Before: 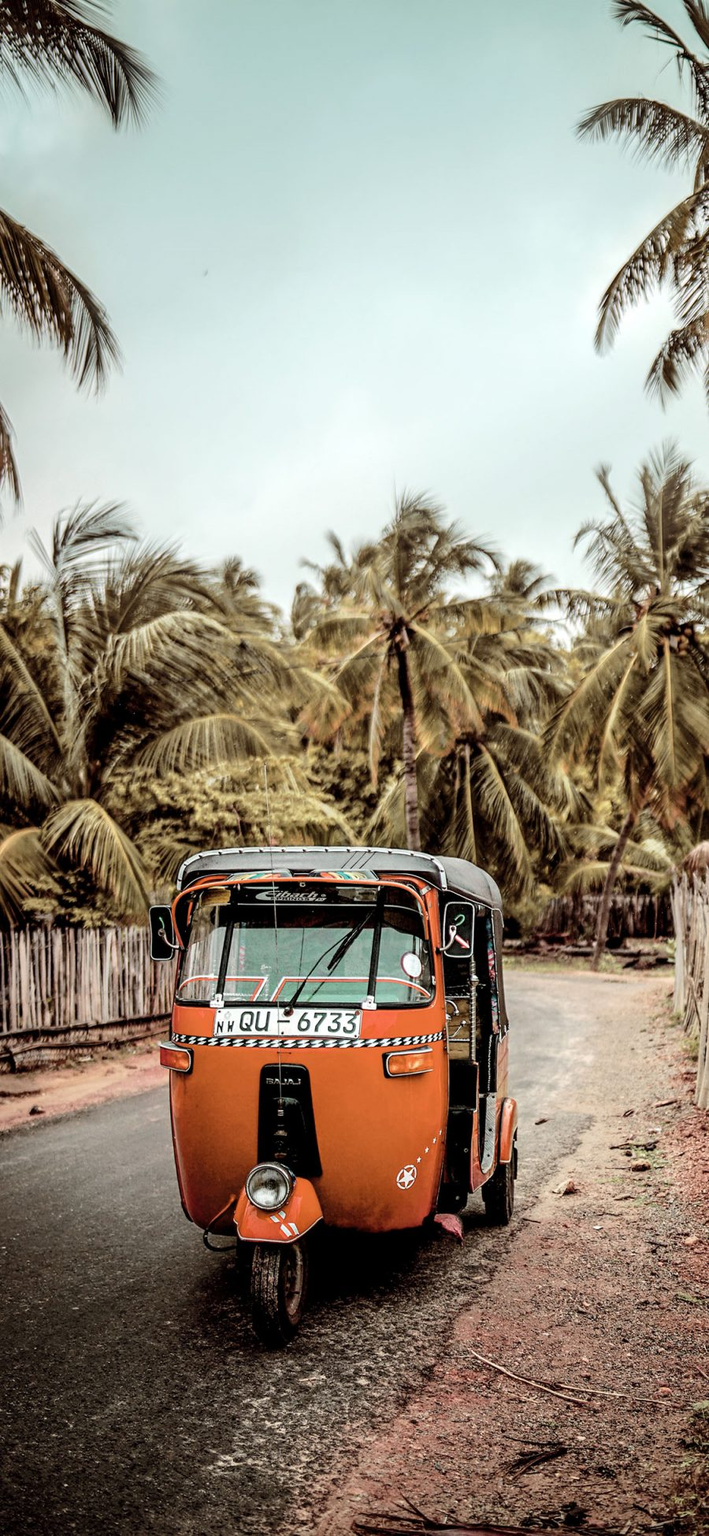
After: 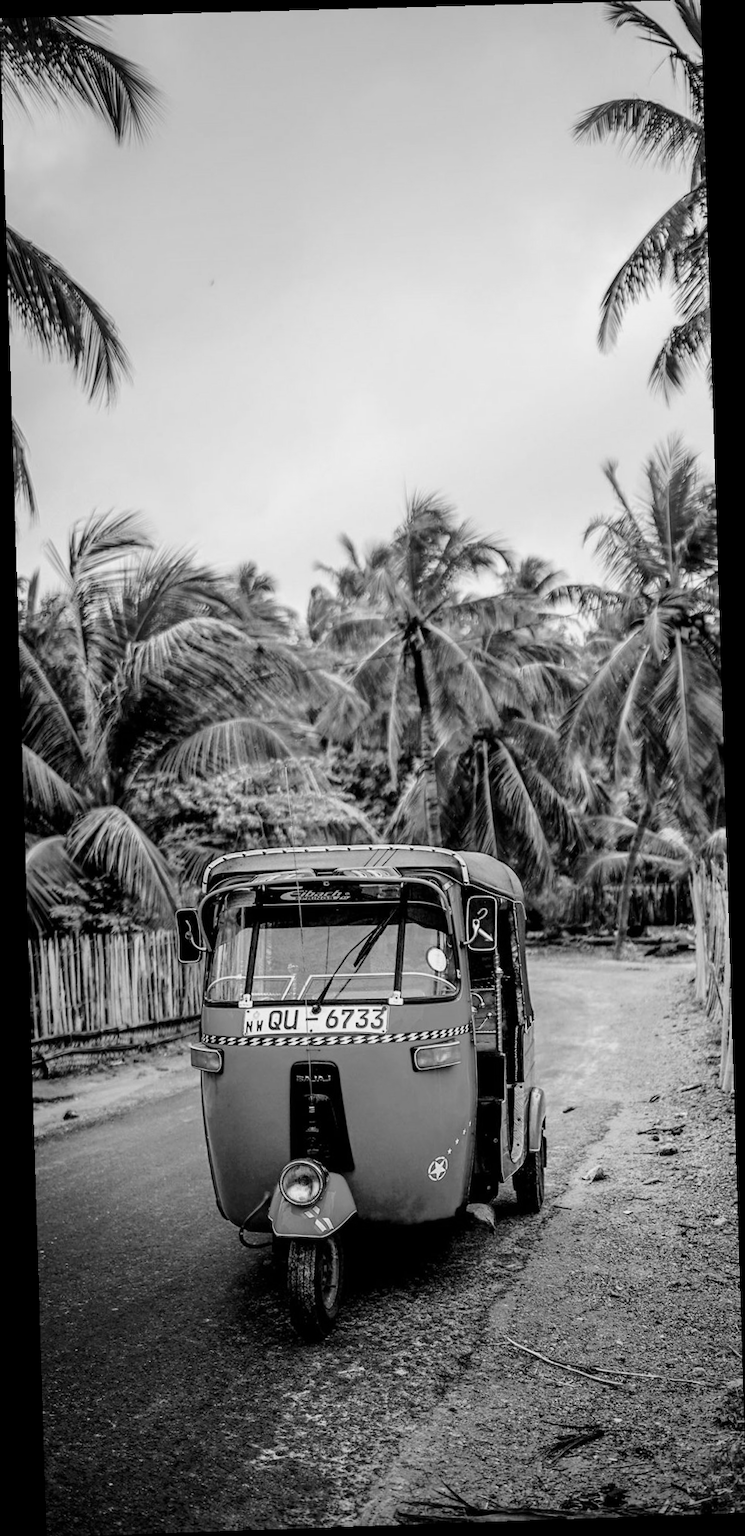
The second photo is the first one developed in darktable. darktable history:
color balance rgb: perceptual saturation grading › global saturation 10%, global vibrance 10%
monochrome: a -74.22, b 78.2
rotate and perspective: rotation -1.77°, lens shift (horizontal) 0.004, automatic cropping off
